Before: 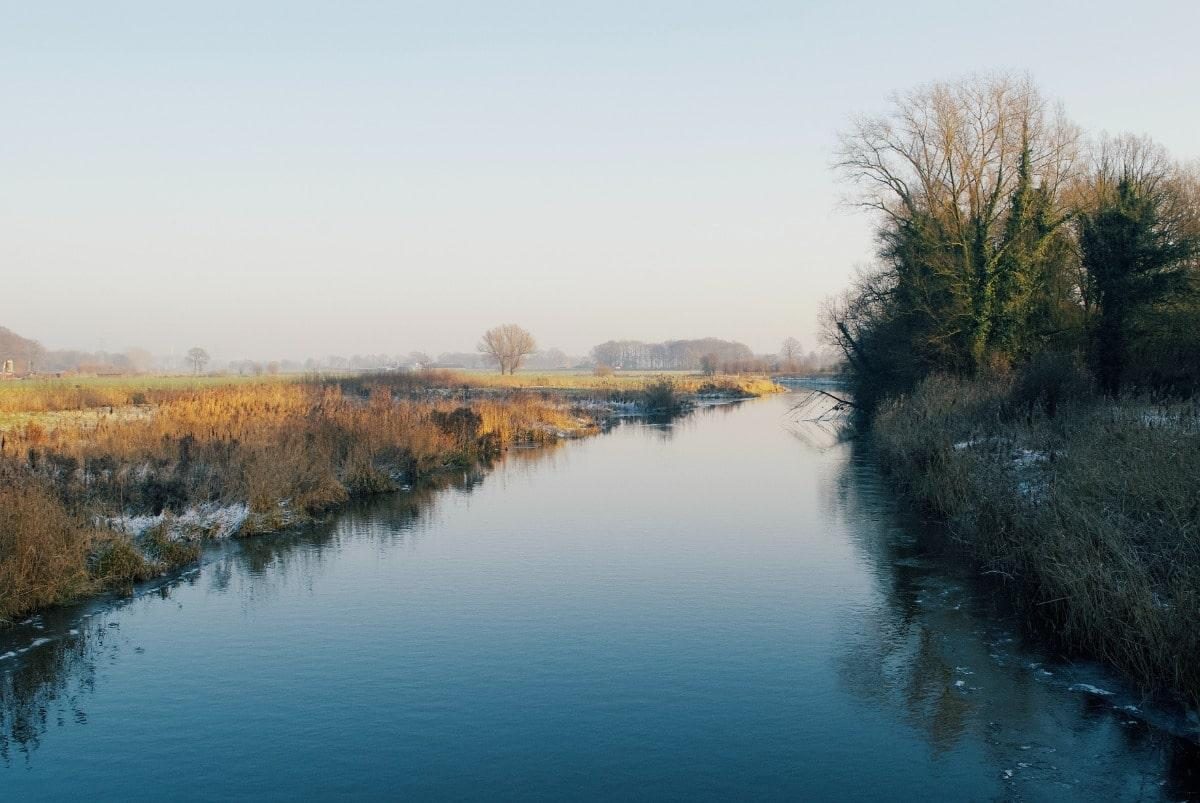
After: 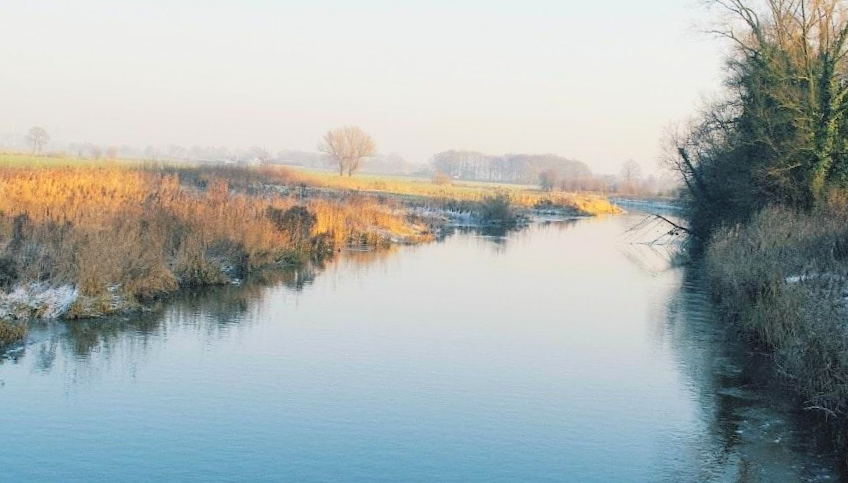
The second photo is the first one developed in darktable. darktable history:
crop and rotate: angle -4.12°, left 9.916%, top 21.3%, right 12.001%, bottom 12.15%
contrast brightness saturation: contrast 0.101, brightness 0.291, saturation 0.142
